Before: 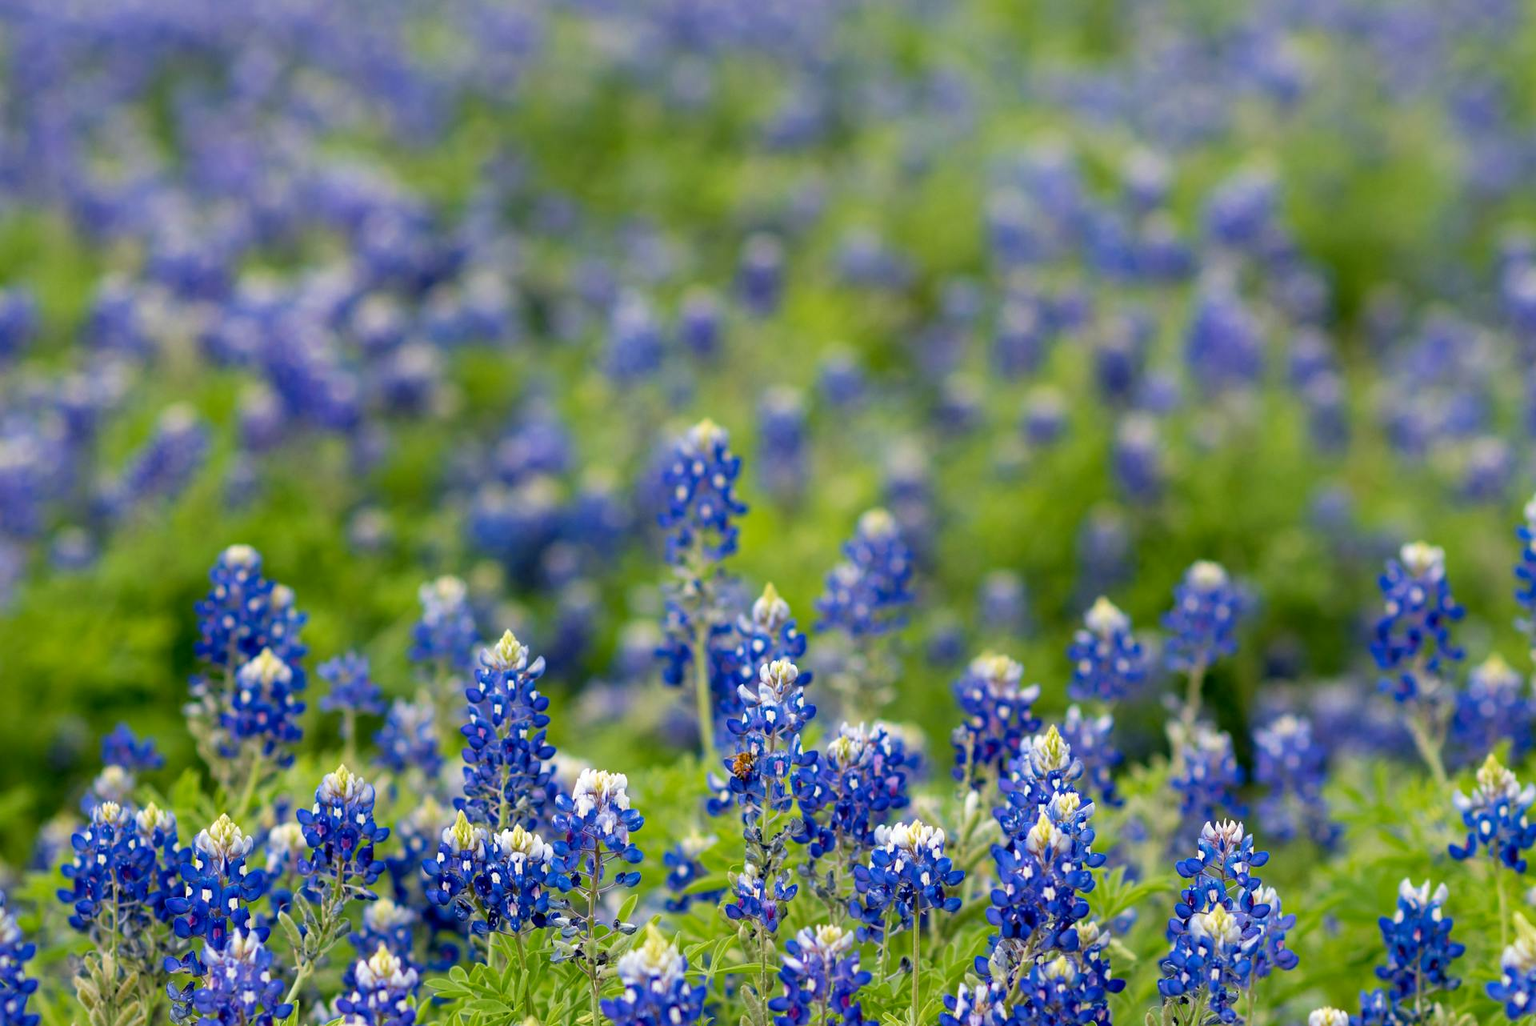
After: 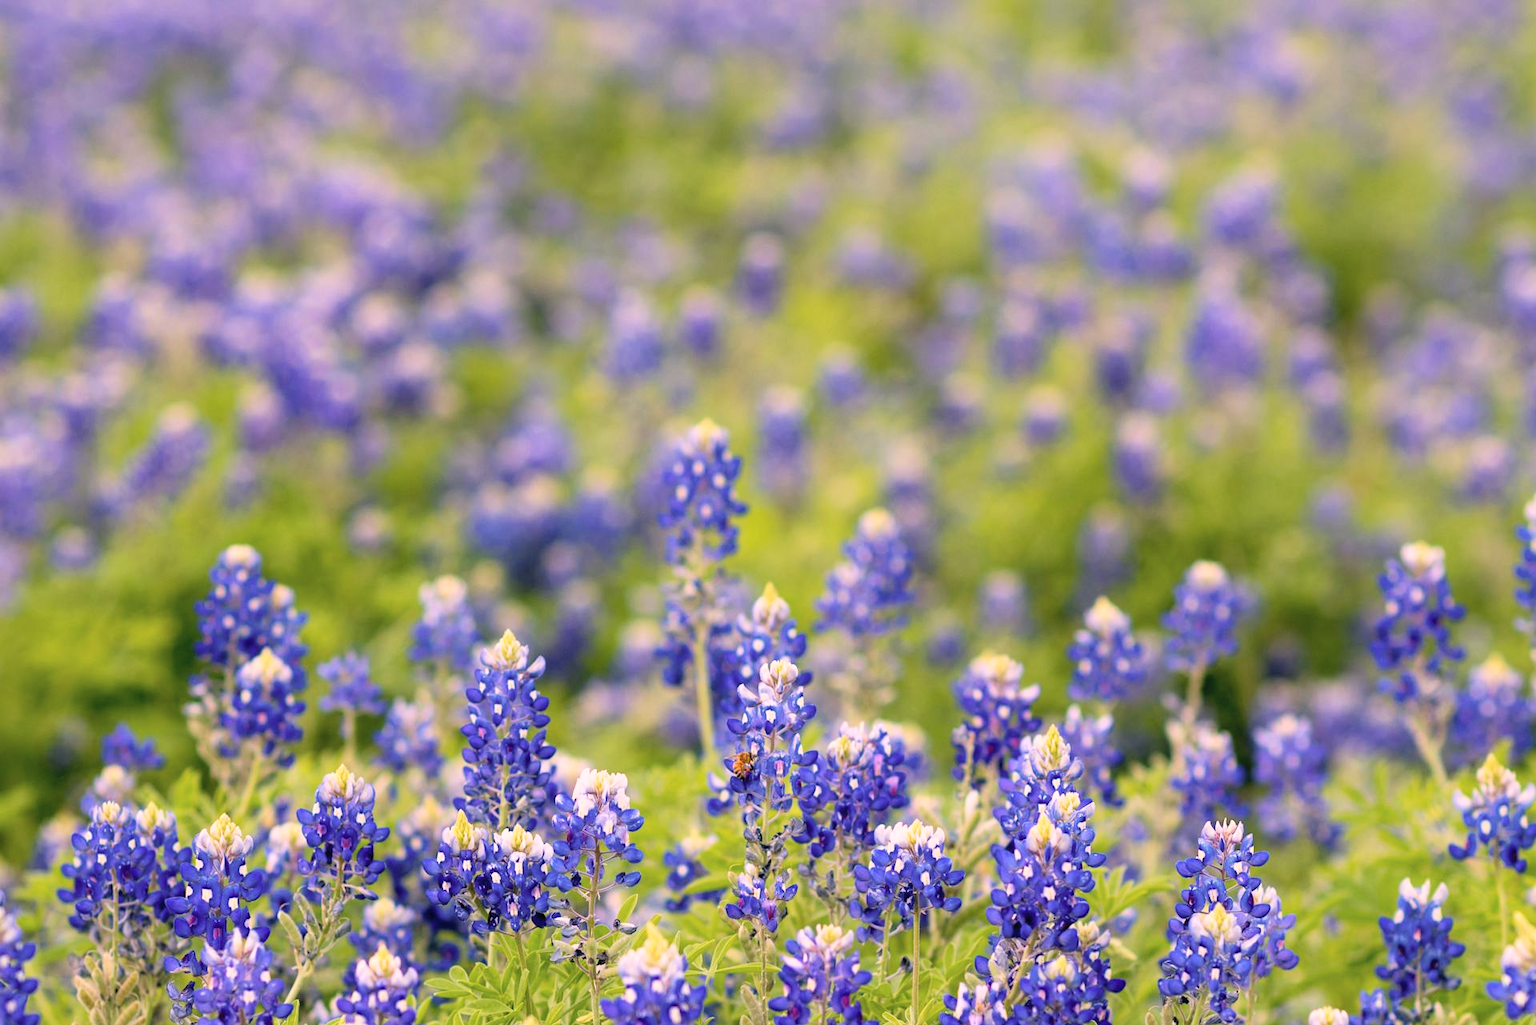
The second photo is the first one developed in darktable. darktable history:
contrast brightness saturation: contrast 0.141, brightness 0.208
color correction: highlights a* 14.54, highlights b* 4.79
